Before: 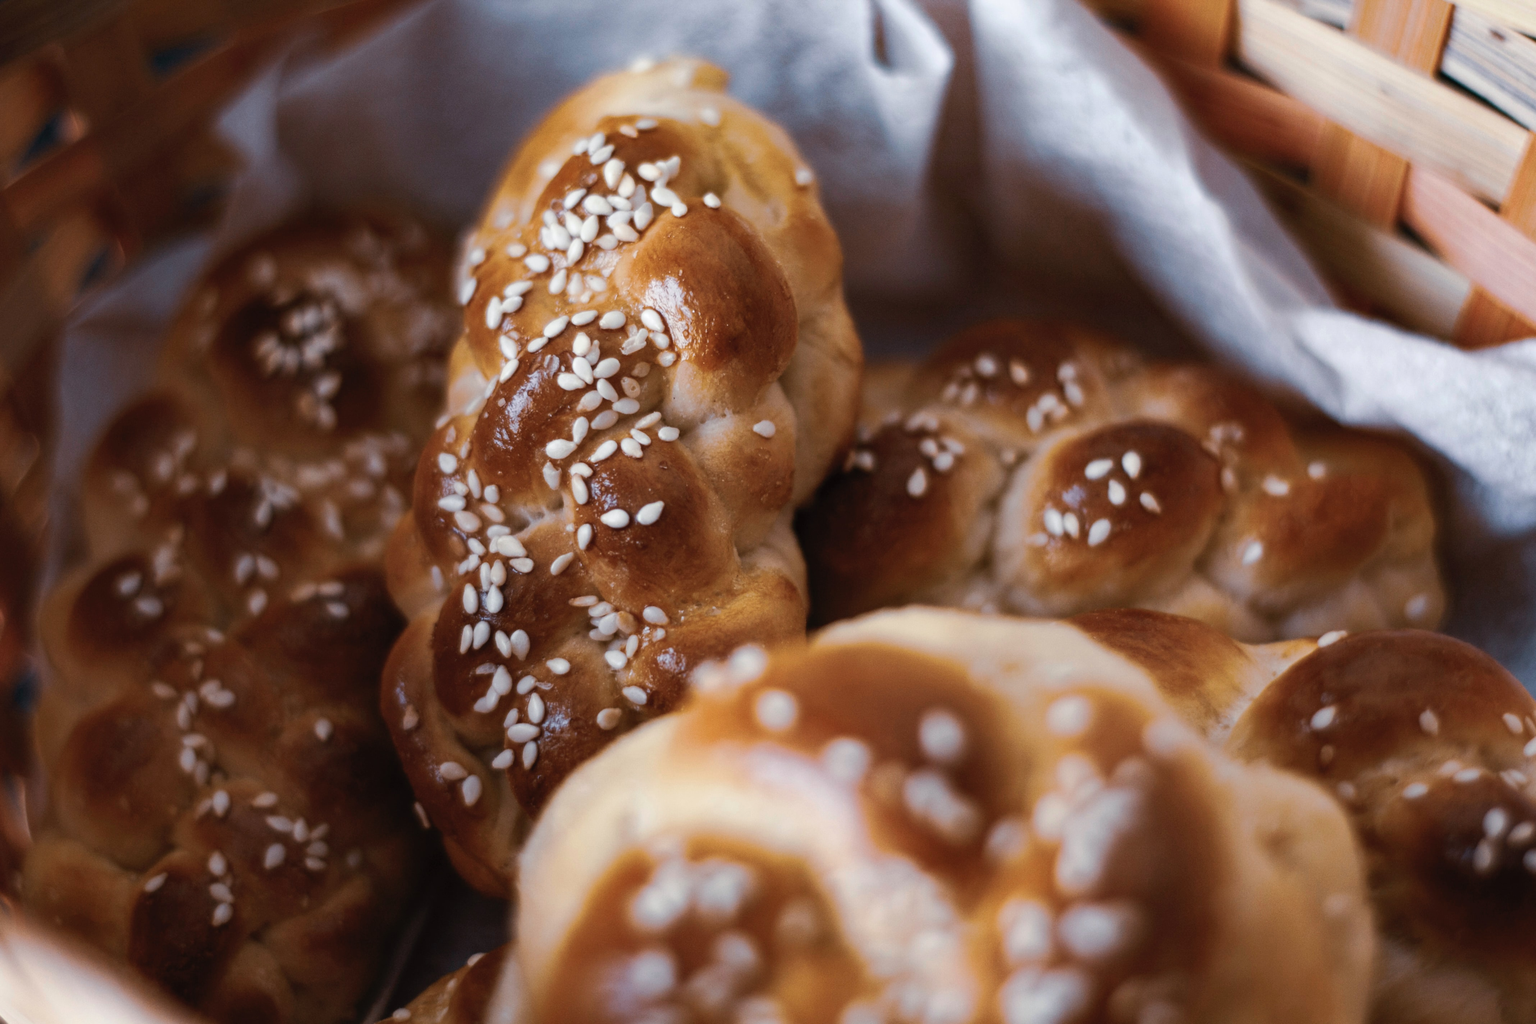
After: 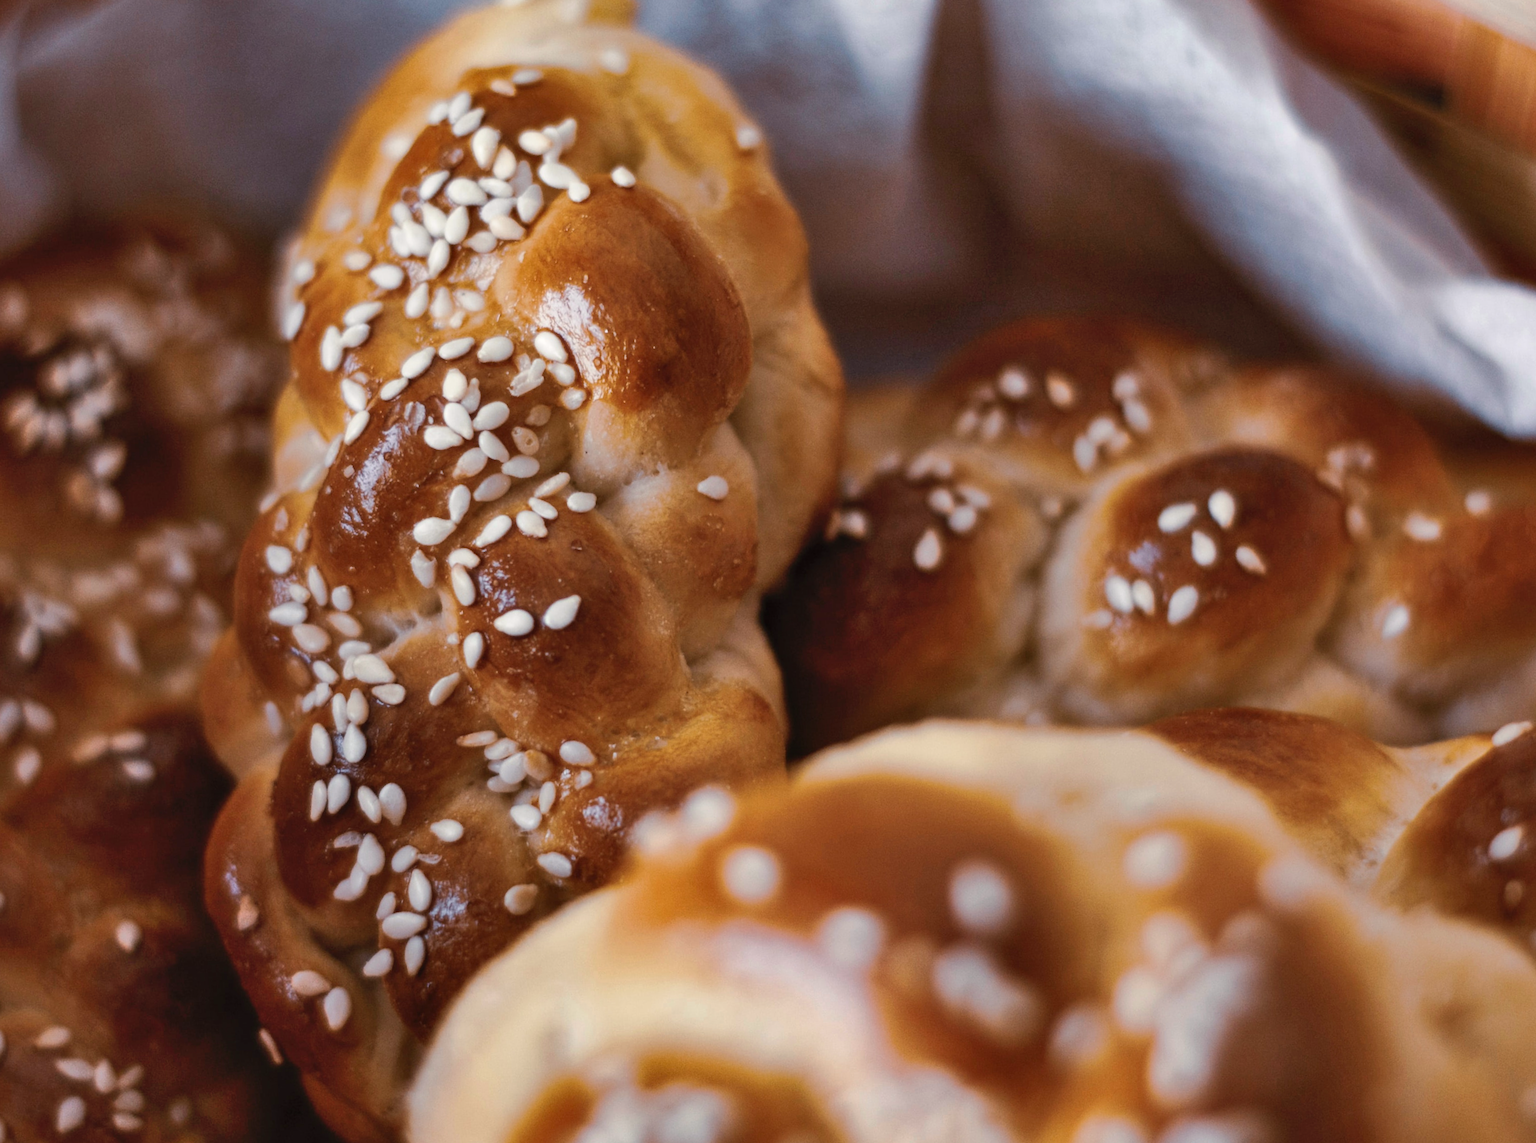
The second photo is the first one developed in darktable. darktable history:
color correction: highlights a* 0.816, highlights b* 2.78, saturation 1.1
rotate and perspective: rotation -3.18°, automatic cropping off
crop and rotate: left 17.046%, top 10.659%, right 12.989%, bottom 14.553%
shadows and highlights: low approximation 0.01, soften with gaussian
